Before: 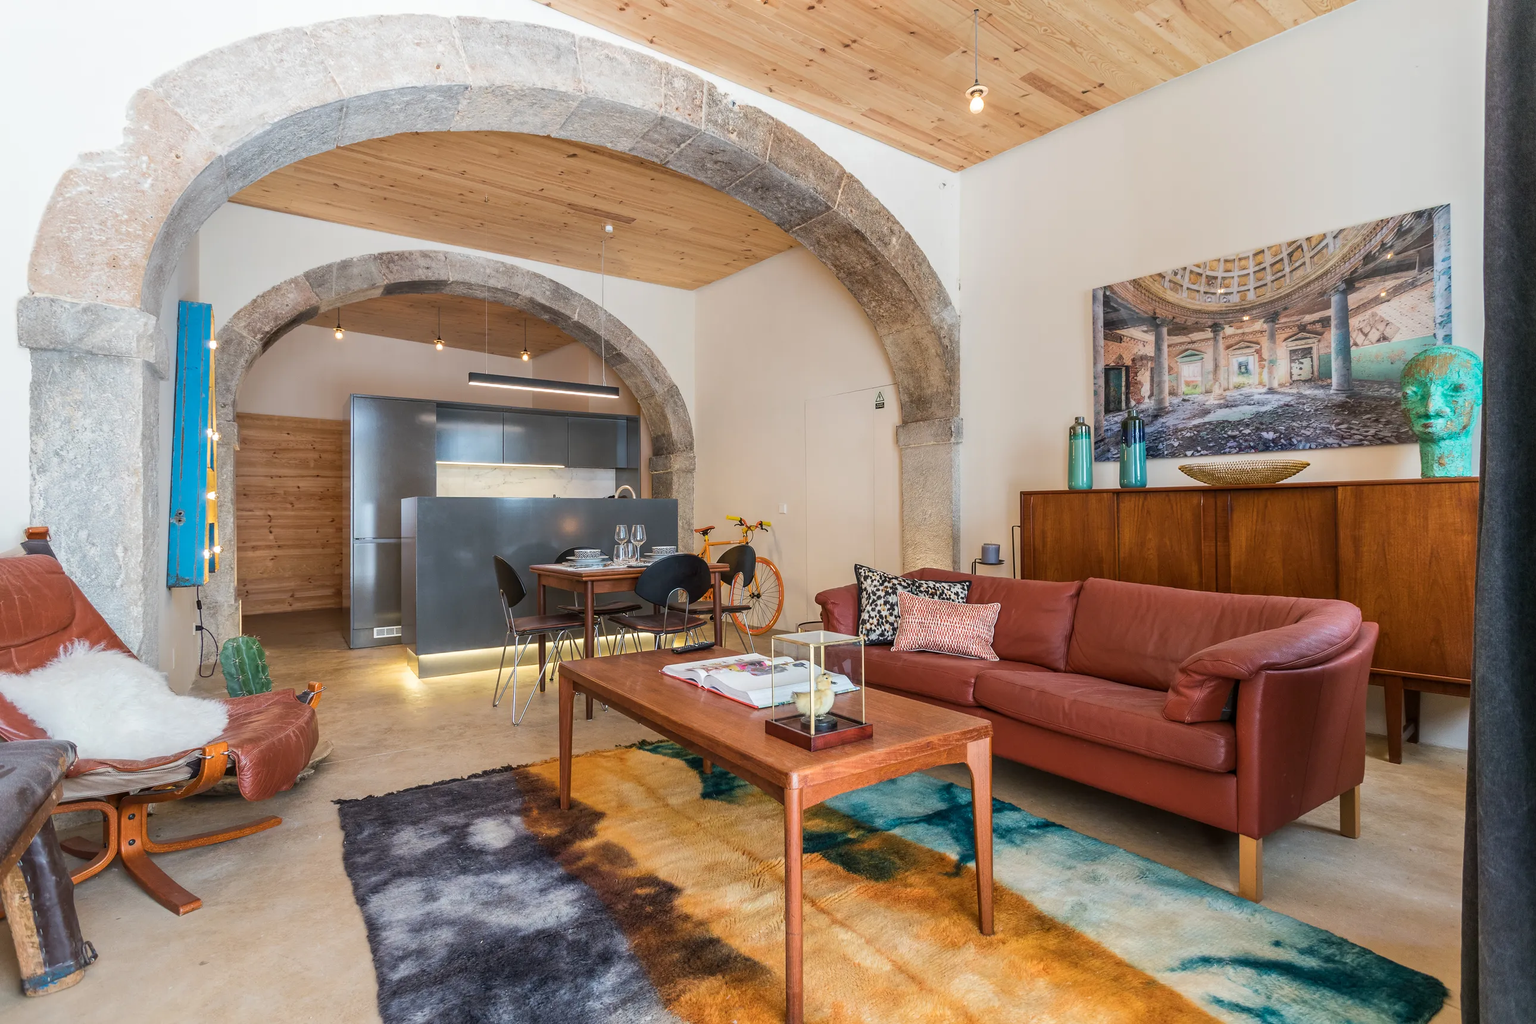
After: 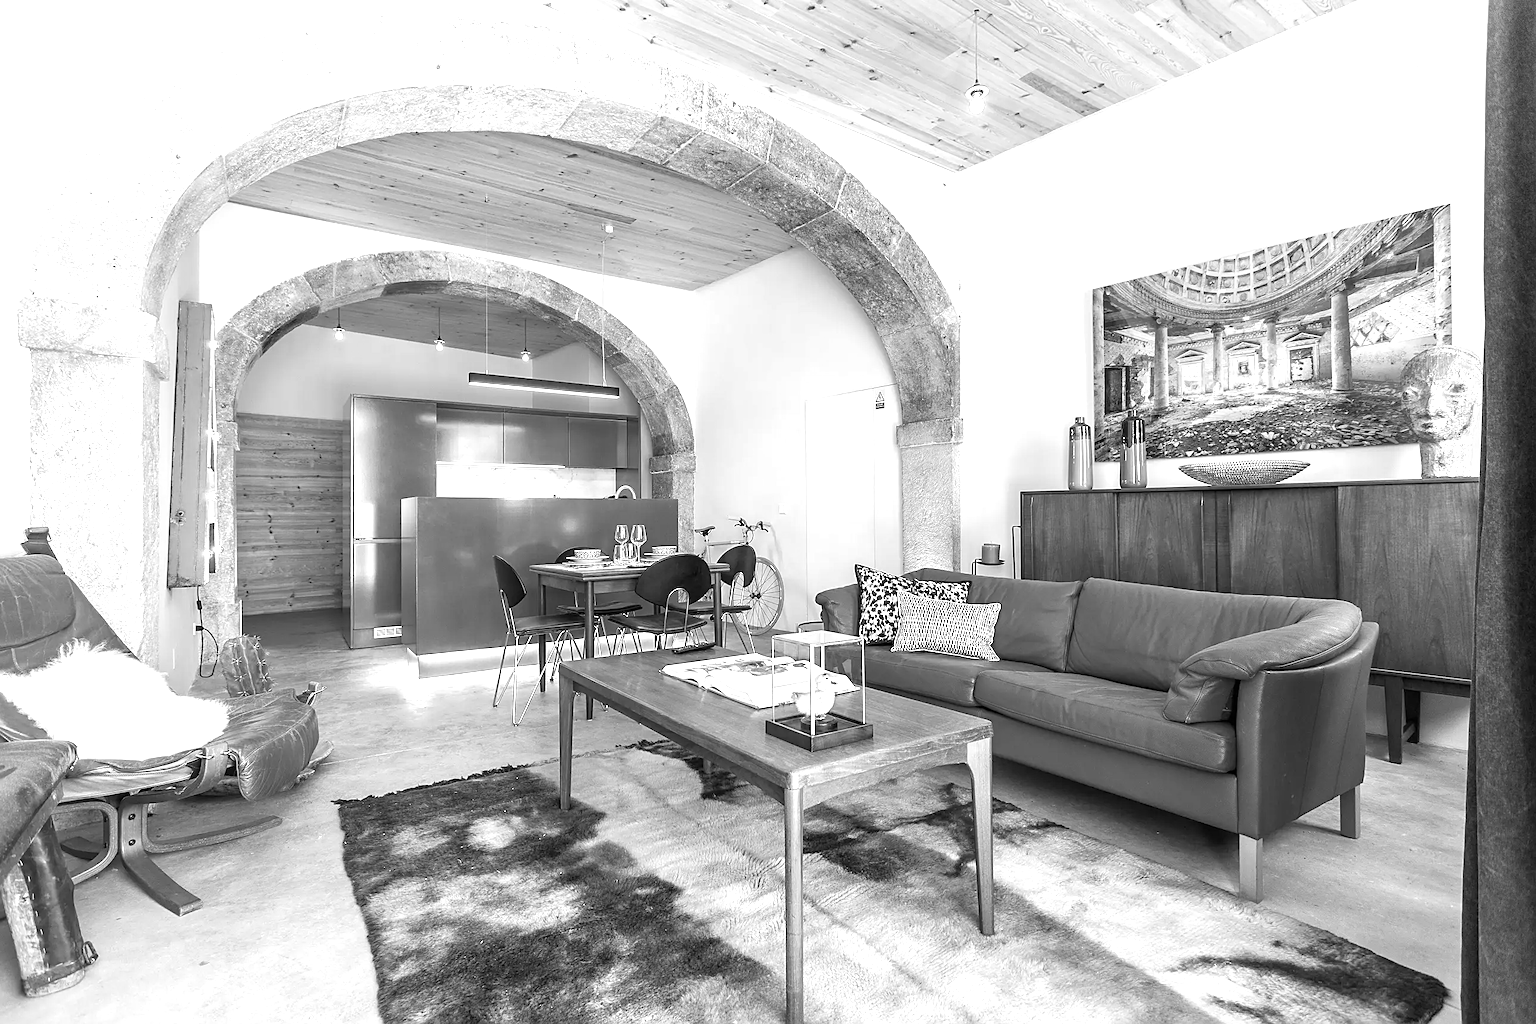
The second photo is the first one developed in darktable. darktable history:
sharpen: amount 0.6
color balance: lift [1, 0.994, 1.002, 1.006], gamma [0.957, 1.081, 1.016, 0.919], gain [0.97, 0.972, 1.01, 1.028], input saturation 91.06%, output saturation 79.8%
monochrome: on, module defaults
exposure: black level correction 0.001, exposure 1.05 EV, compensate exposure bias true, compensate highlight preservation false
